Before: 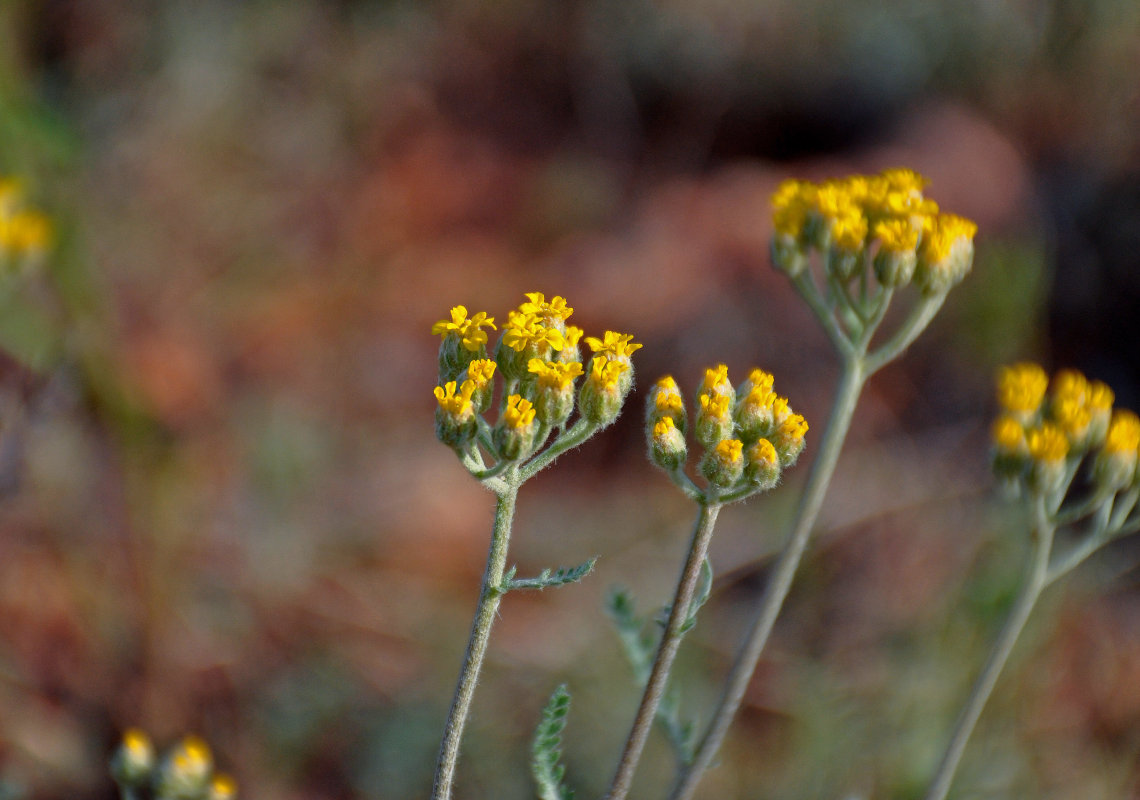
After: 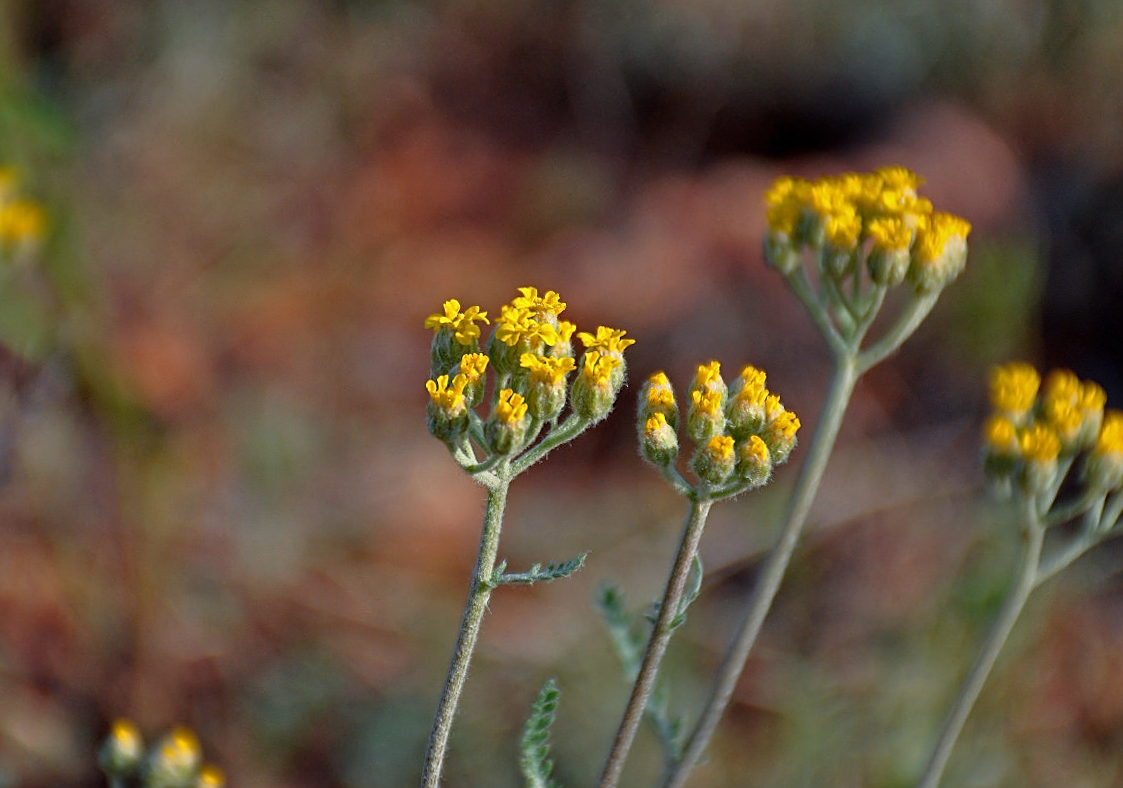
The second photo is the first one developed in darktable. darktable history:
tone equalizer: edges refinement/feathering 500, mask exposure compensation -1.57 EV, preserve details guided filter
crop and rotate: angle -0.585°
sharpen: on, module defaults
